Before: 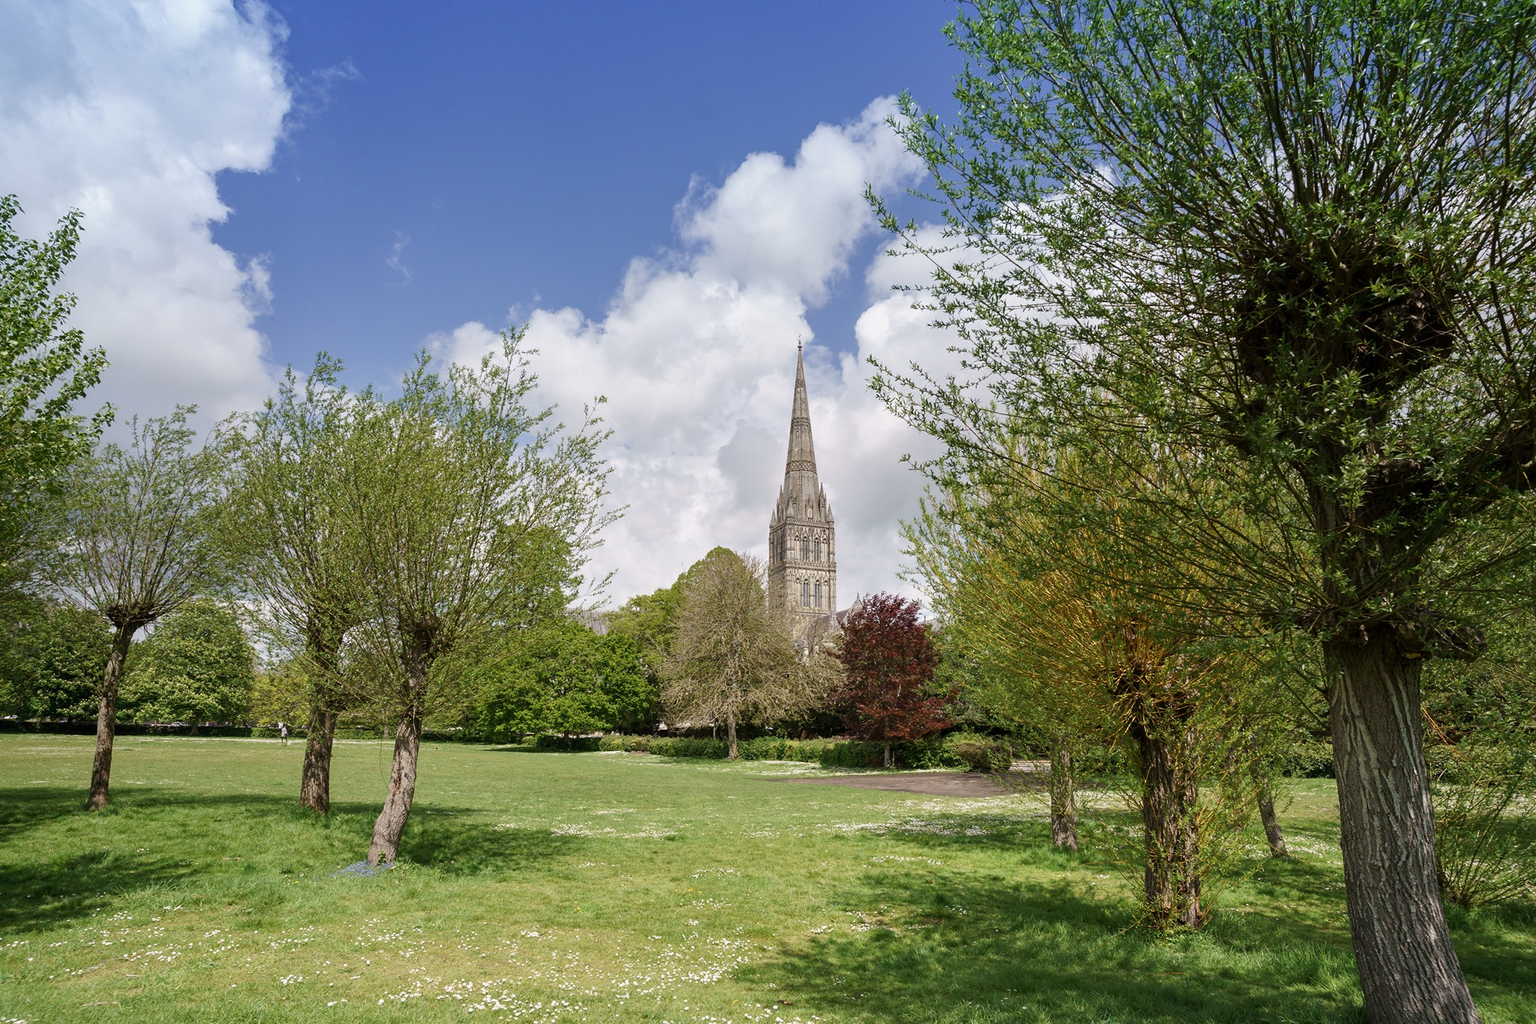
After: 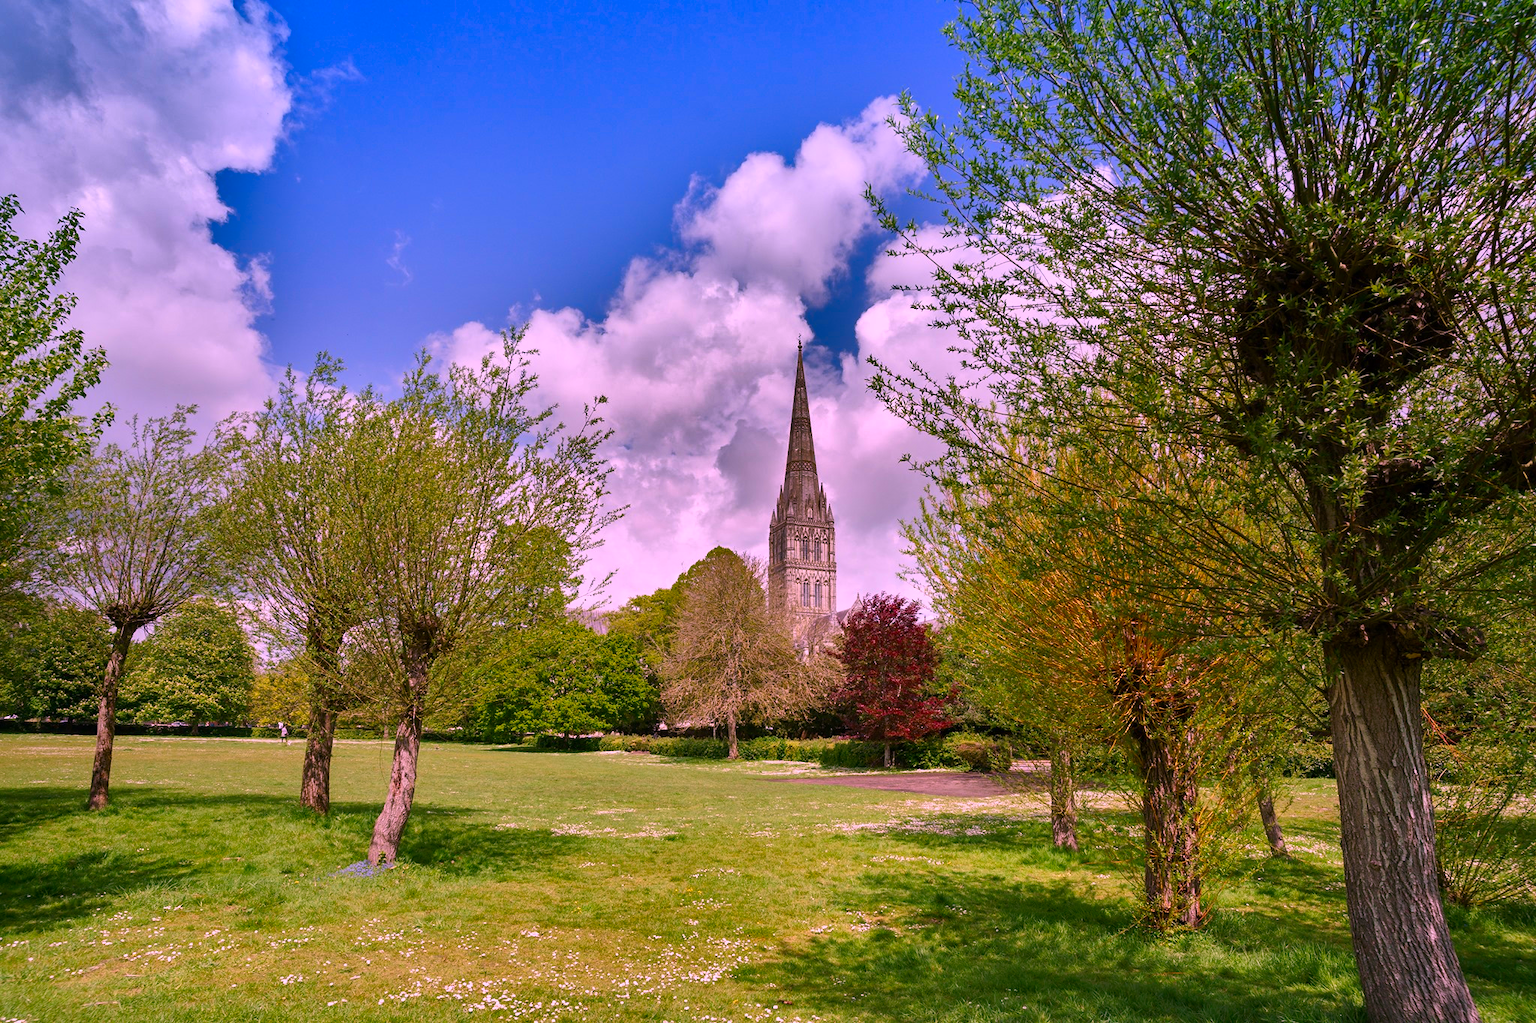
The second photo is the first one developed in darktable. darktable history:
shadows and highlights: shadows 21, highlights -82, soften with gaussian
color correction: highlights a* 18.95, highlights b* -11.31, saturation 1.69
